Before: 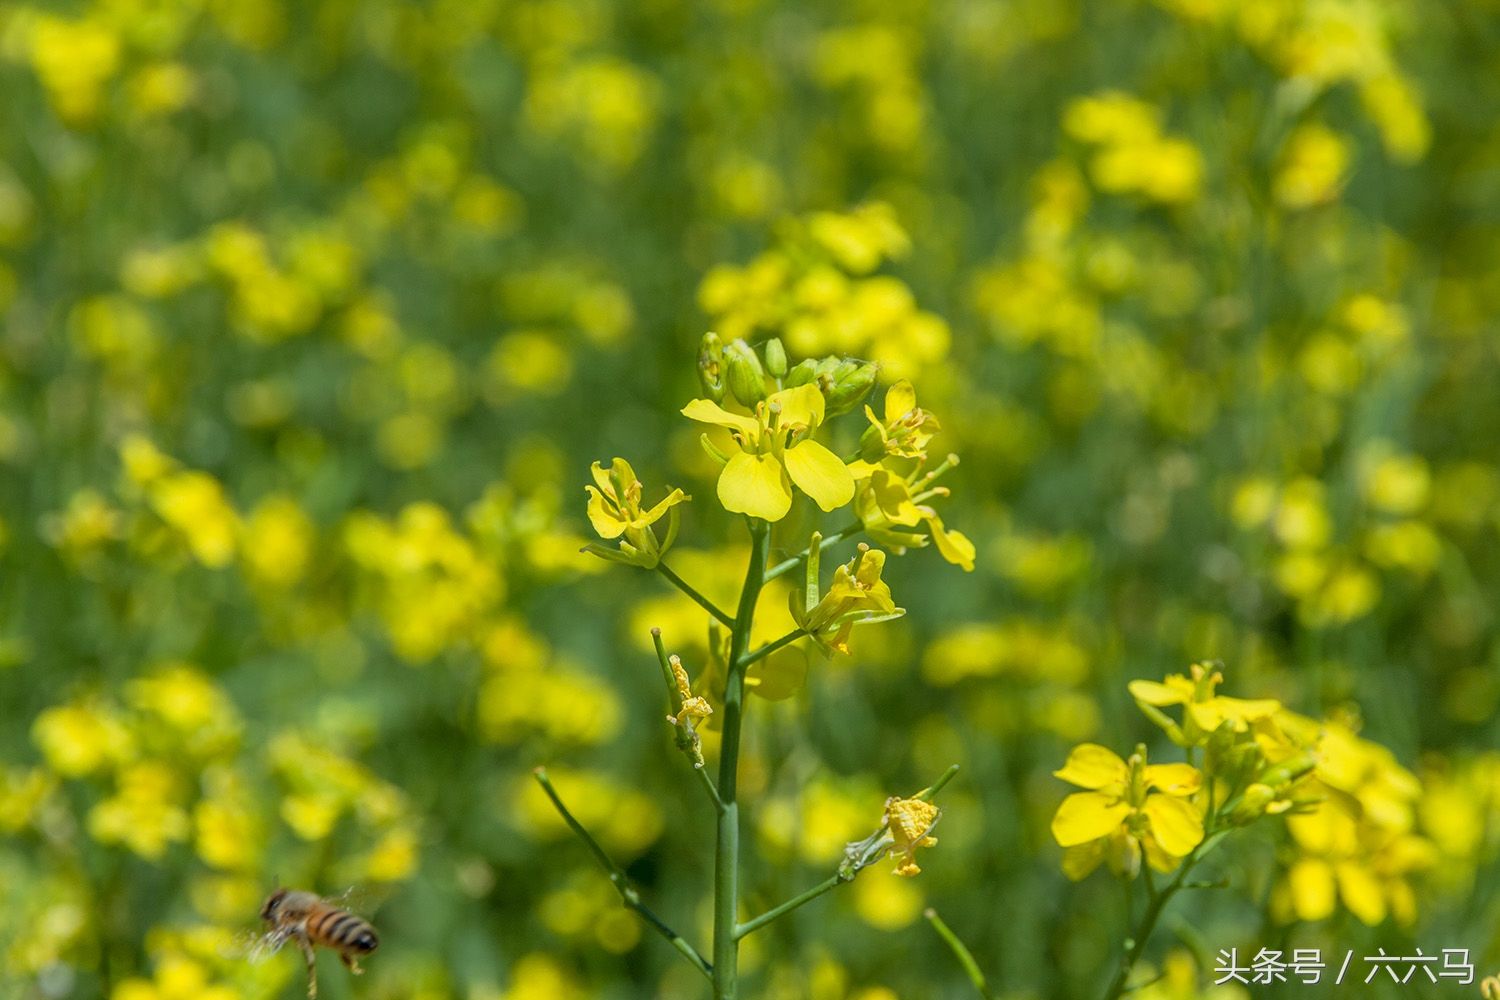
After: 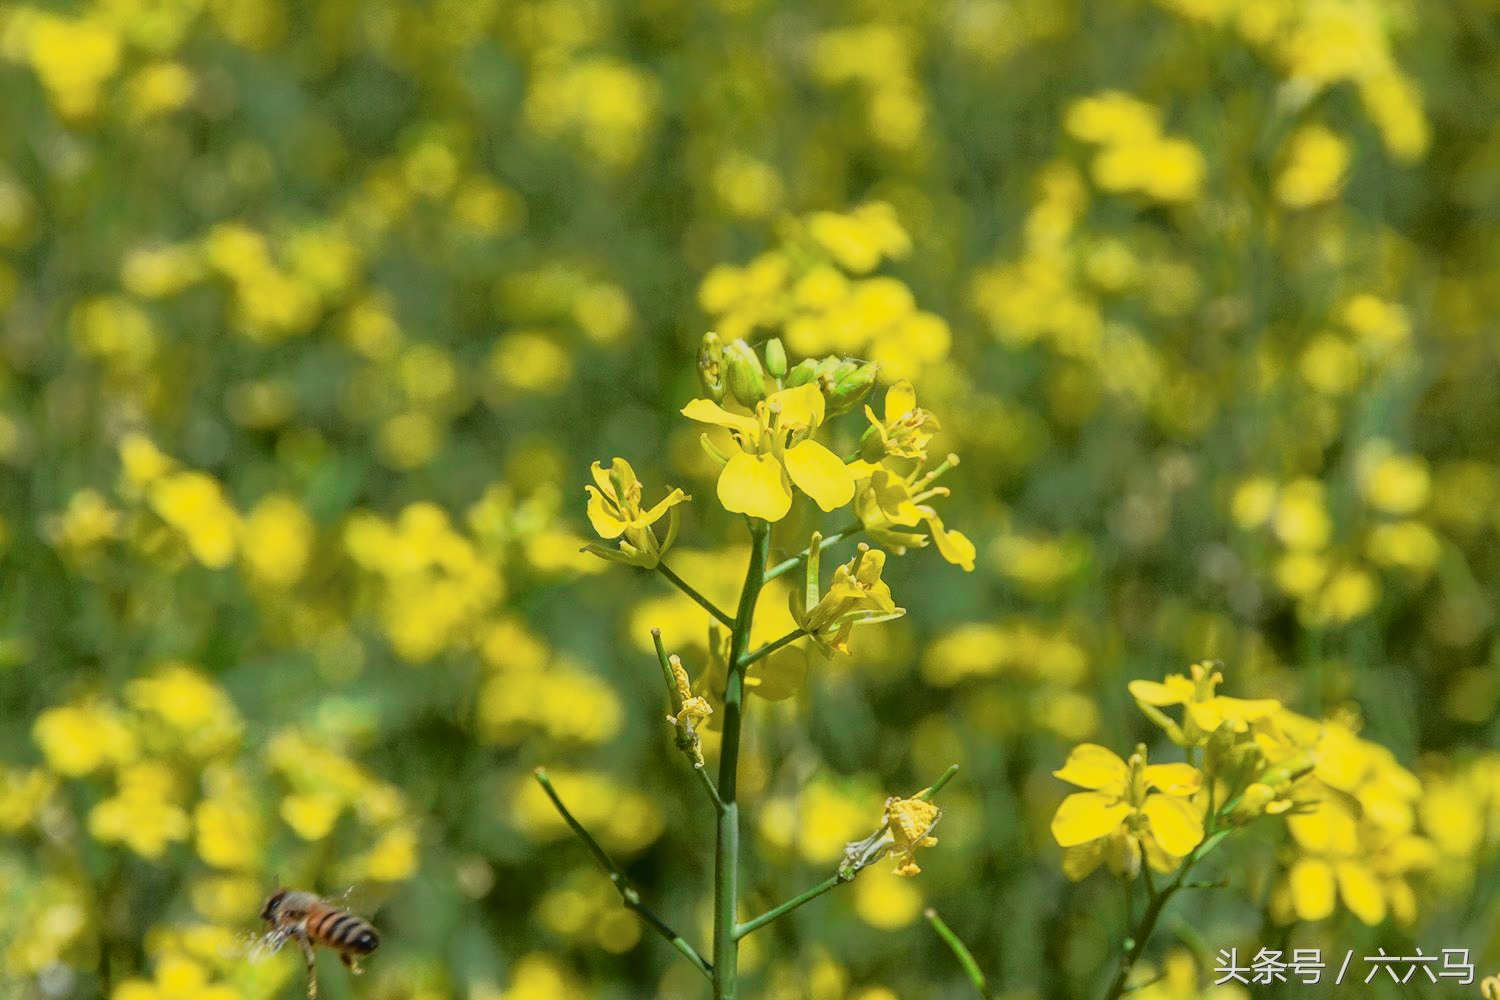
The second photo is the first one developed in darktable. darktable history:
tone curve: curves: ch0 [(0, 0.032) (0.094, 0.08) (0.265, 0.208) (0.41, 0.417) (0.498, 0.496) (0.638, 0.673) (0.819, 0.841) (0.96, 0.899)]; ch1 [(0, 0) (0.161, 0.092) (0.37, 0.302) (0.417, 0.434) (0.495, 0.498) (0.576, 0.589) (0.725, 0.765) (1, 1)]; ch2 [(0, 0) (0.352, 0.403) (0.45, 0.469) (0.521, 0.515) (0.59, 0.579) (1, 1)], color space Lab, independent channels, preserve colors none
